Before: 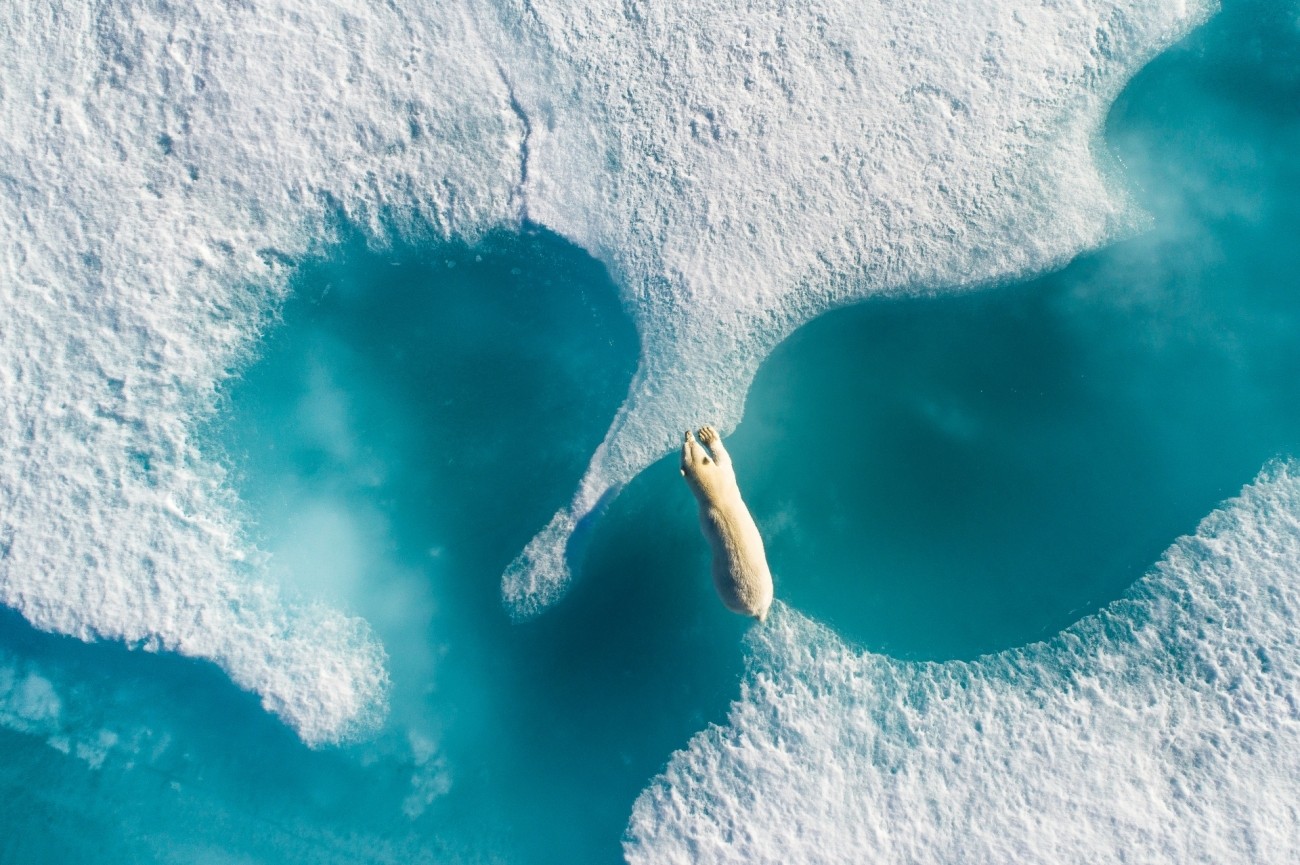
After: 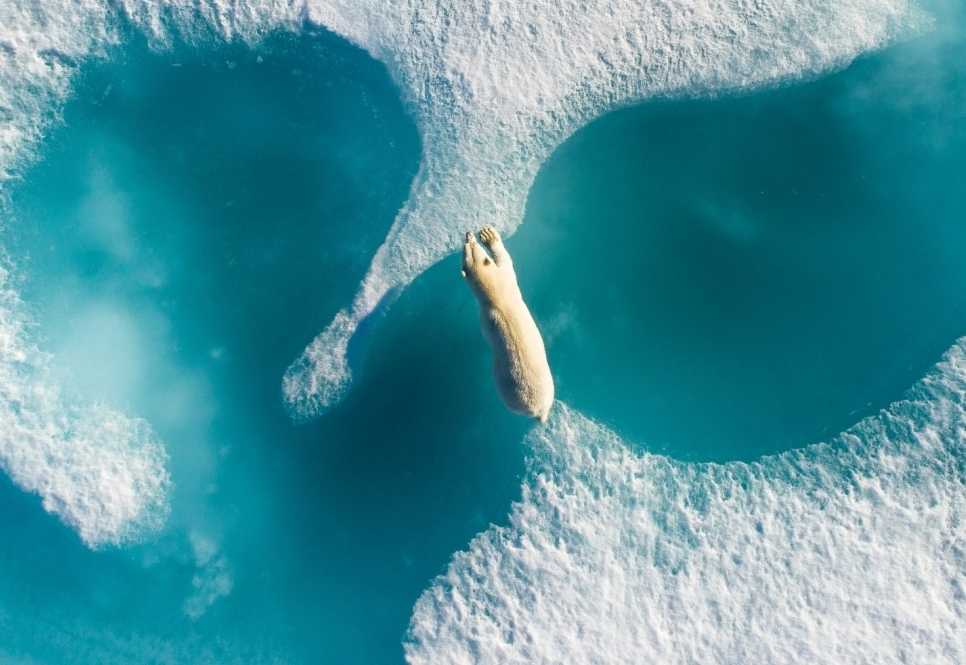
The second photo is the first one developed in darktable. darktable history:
crop: left 16.858%, top 23.048%, right 8.802%
